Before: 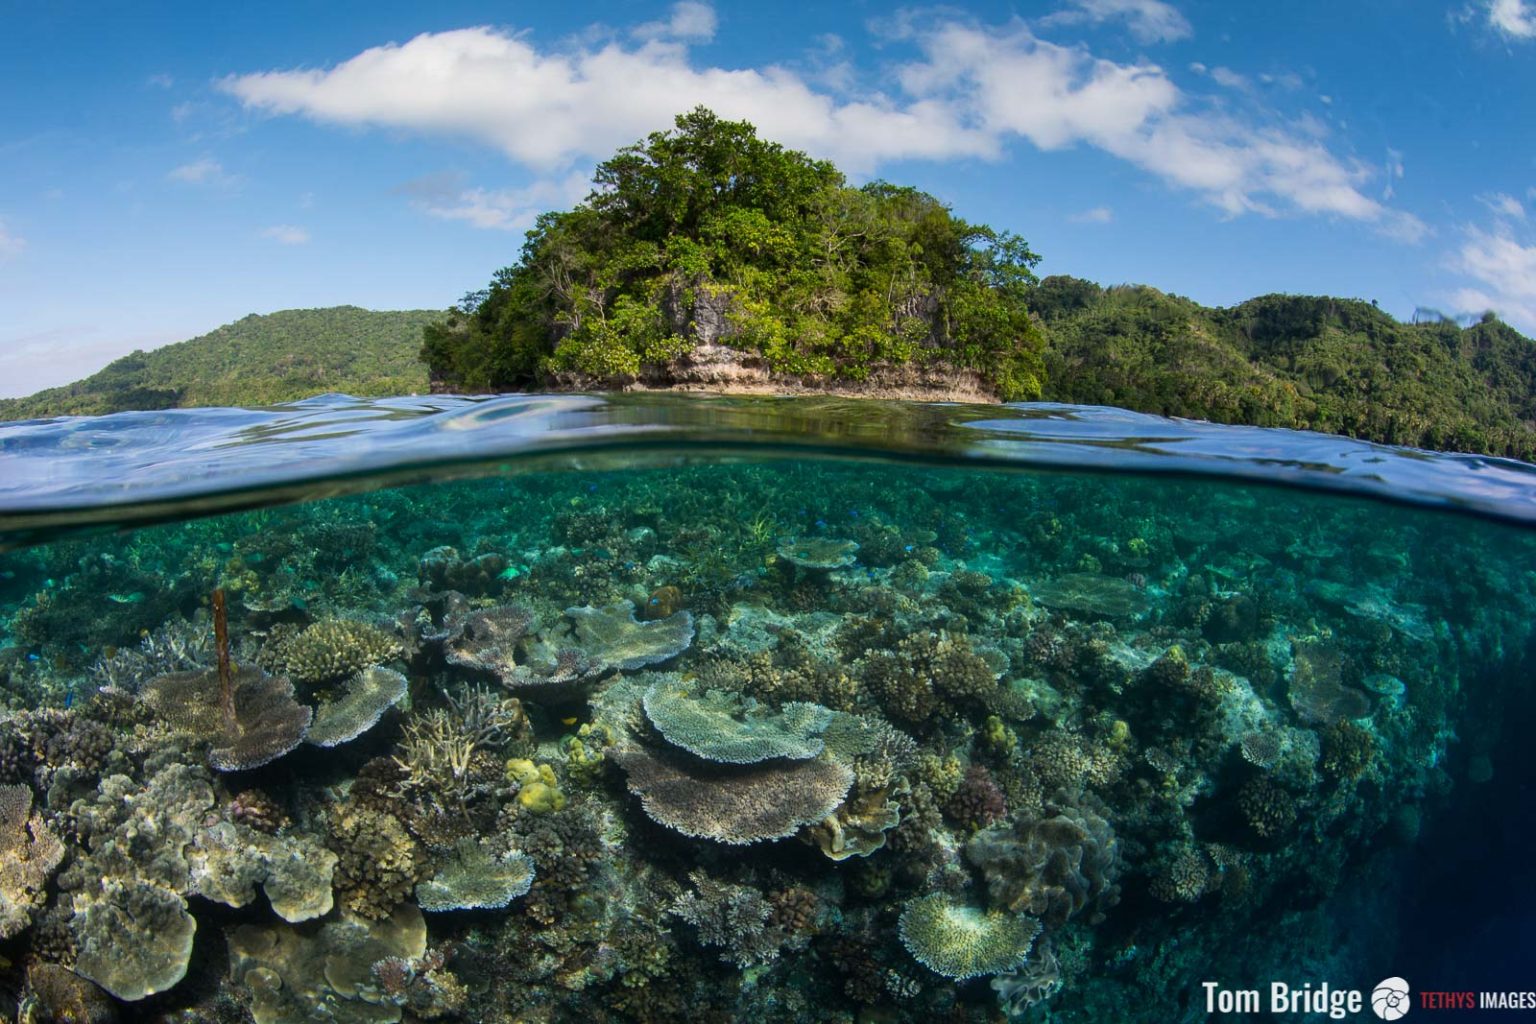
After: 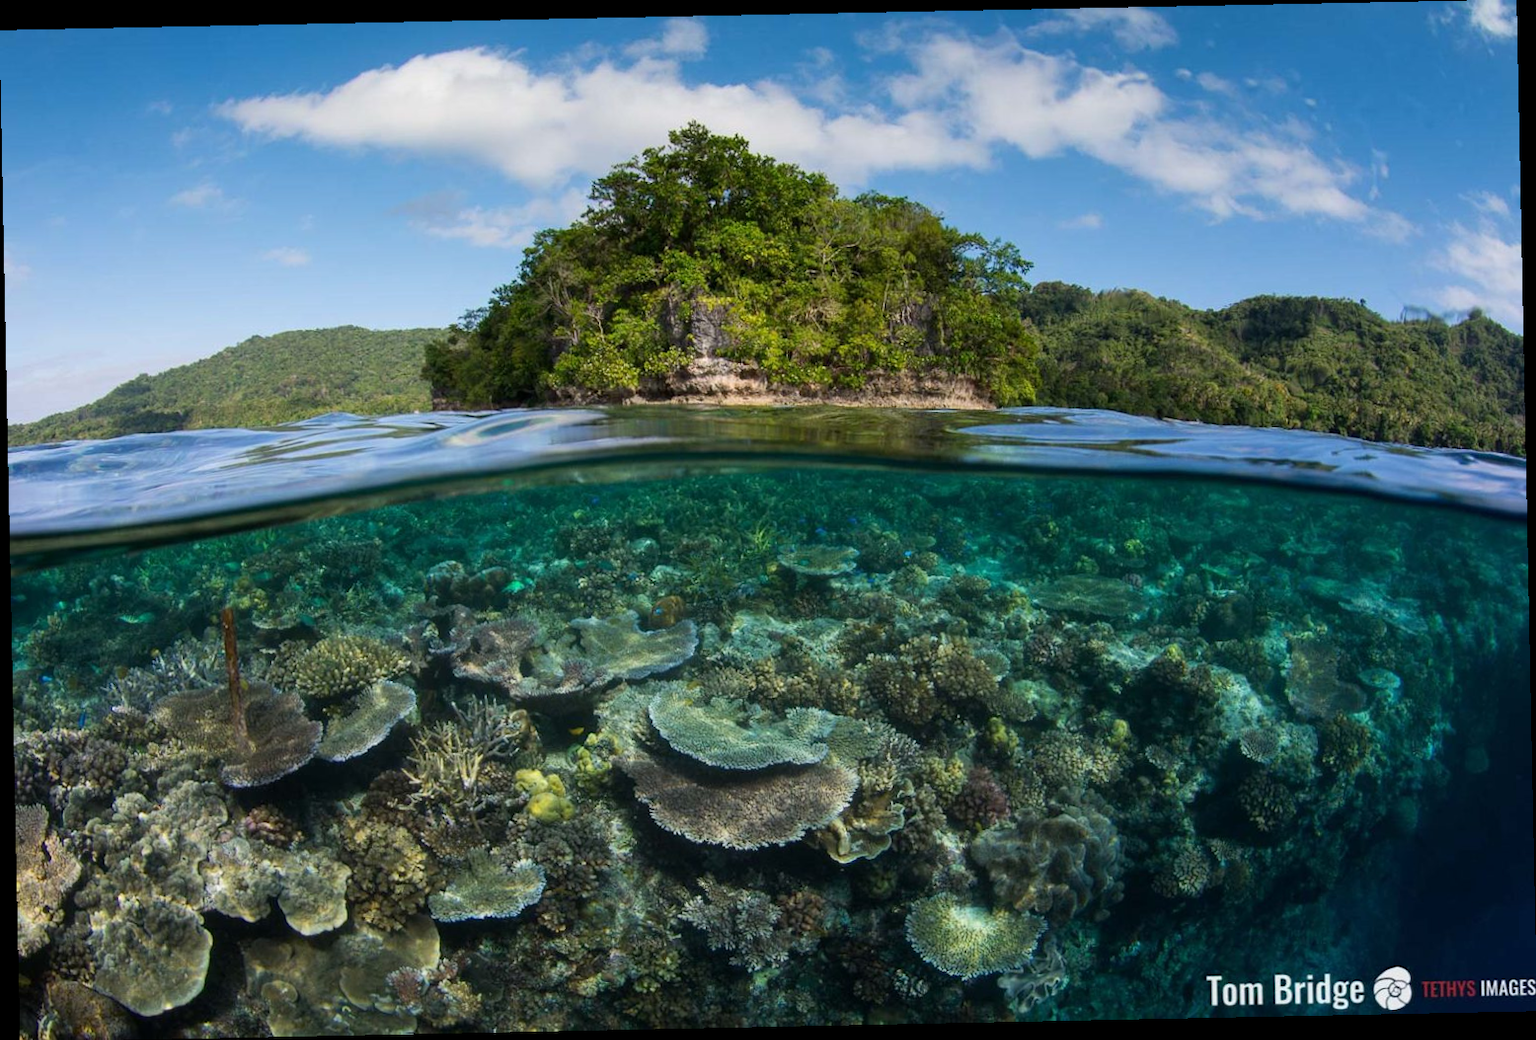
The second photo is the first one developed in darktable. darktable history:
crop: bottom 0.071%
rotate and perspective: rotation -1.17°, automatic cropping off
